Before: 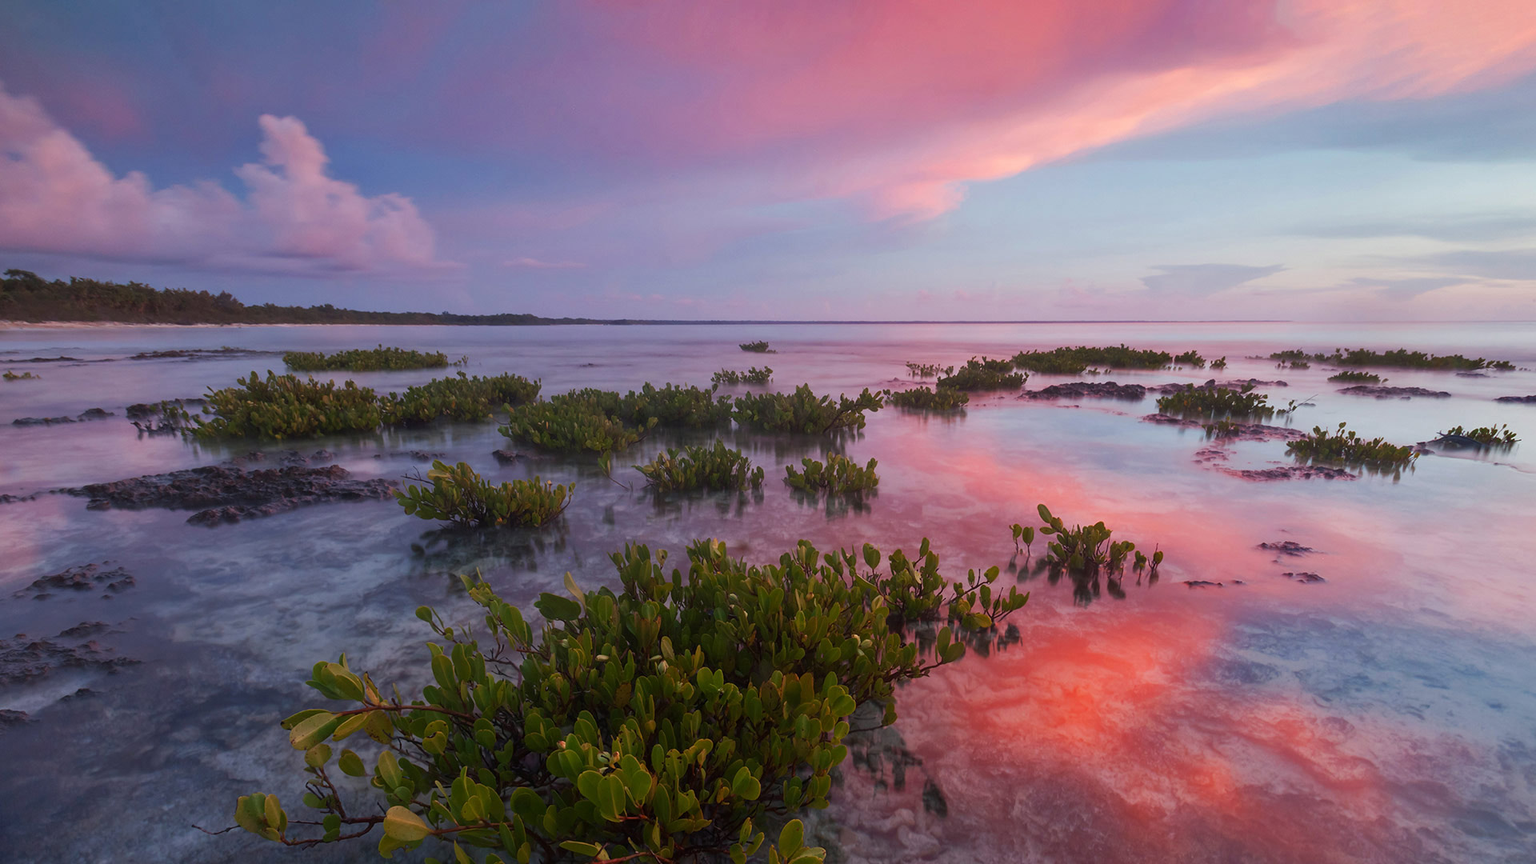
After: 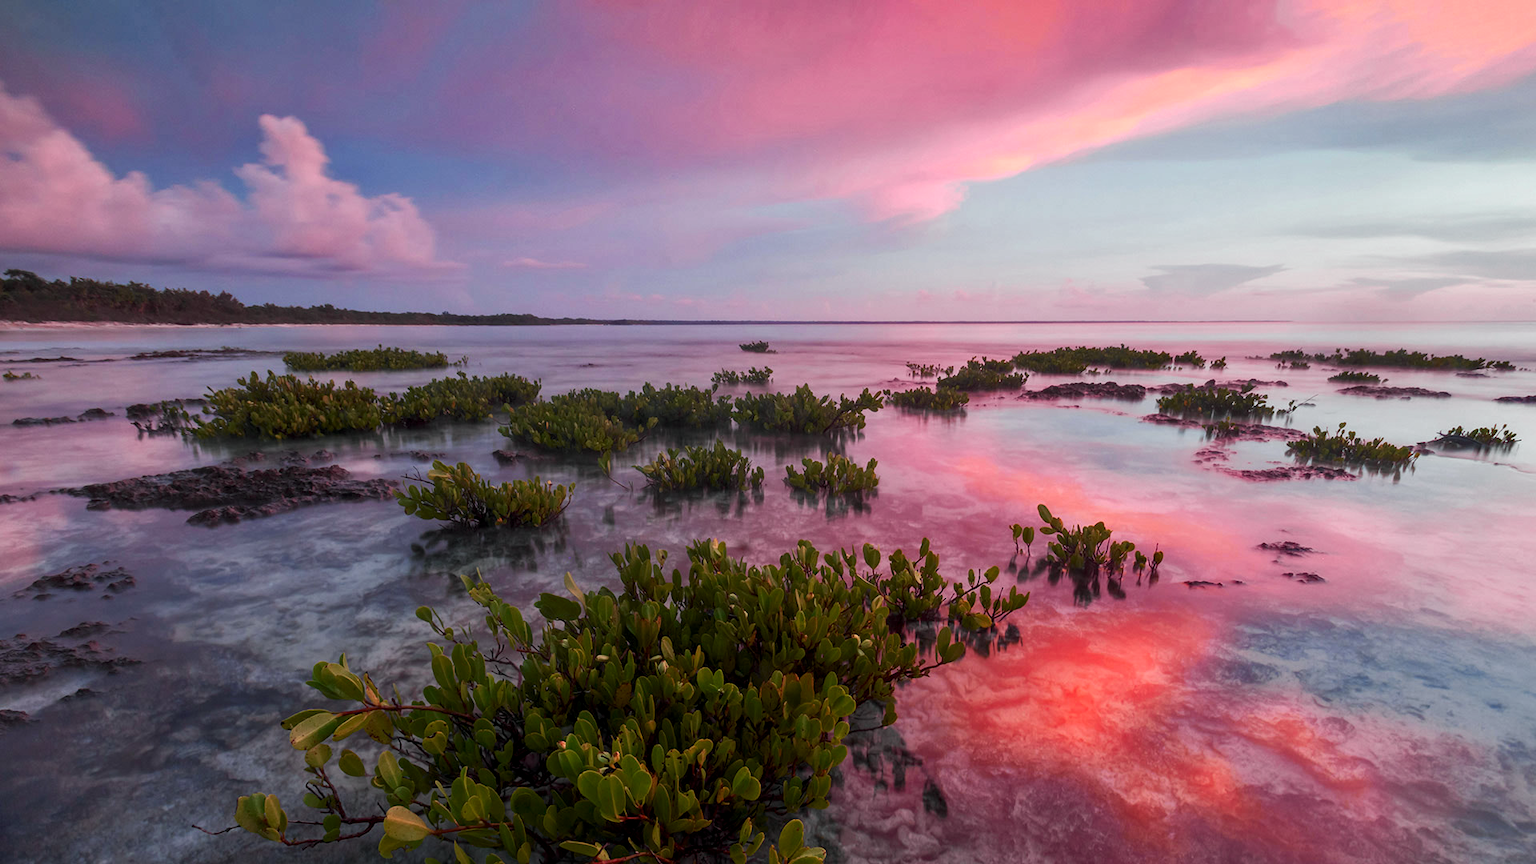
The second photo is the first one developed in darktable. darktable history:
local contrast: on, module defaults
tone curve: curves: ch0 [(0, 0.015) (0.037, 0.032) (0.131, 0.113) (0.275, 0.26) (0.497, 0.505) (0.617, 0.643) (0.704, 0.735) (0.813, 0.842) (0.911, 0.931) (0.997, 1)]; ch1 [(0, 0) (0.301, 0.3) (0.444, 0.438) (0.493, 0.494) (0.501, 0.5) (0.534, 0.543) (0.582, 0.605) (0.658, 0.687) (0.746, 0.79) (1, 1)]; ch2 [(0, 0) (0.246, 0.234) (0.36, 0.356) (0.415, 0.426) (0.476, 0.492) (0.502, 0.499) (0.525, 0.517) (0.533, 0.534) (0.586, 0.598) (0.634, 0.643) (0.706, 0.717) (0.853, 0.83) (1, 0.951)], color space Lab, independent channels, preserve colors none
